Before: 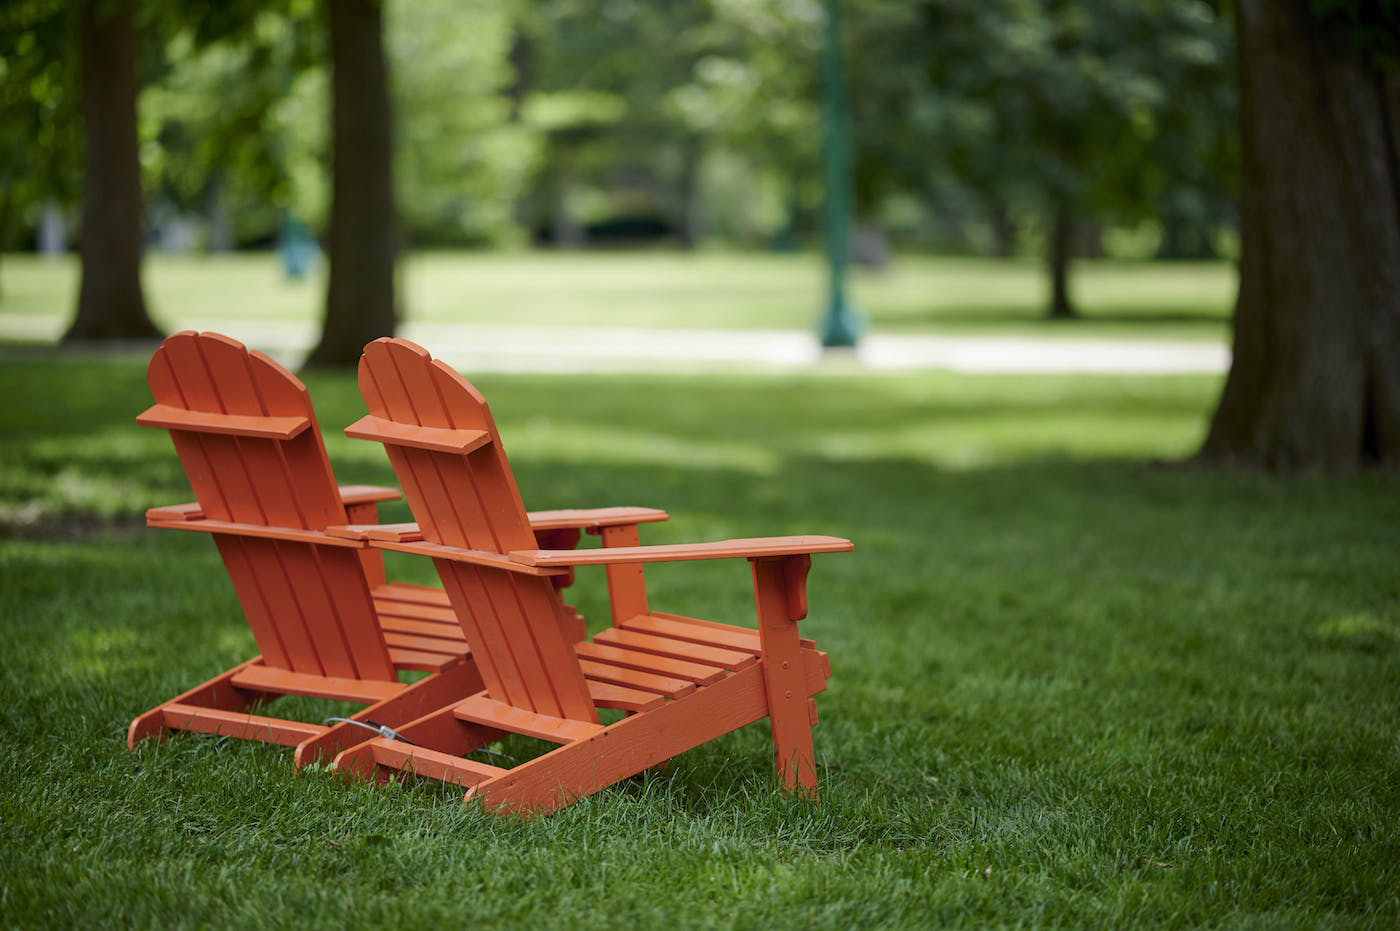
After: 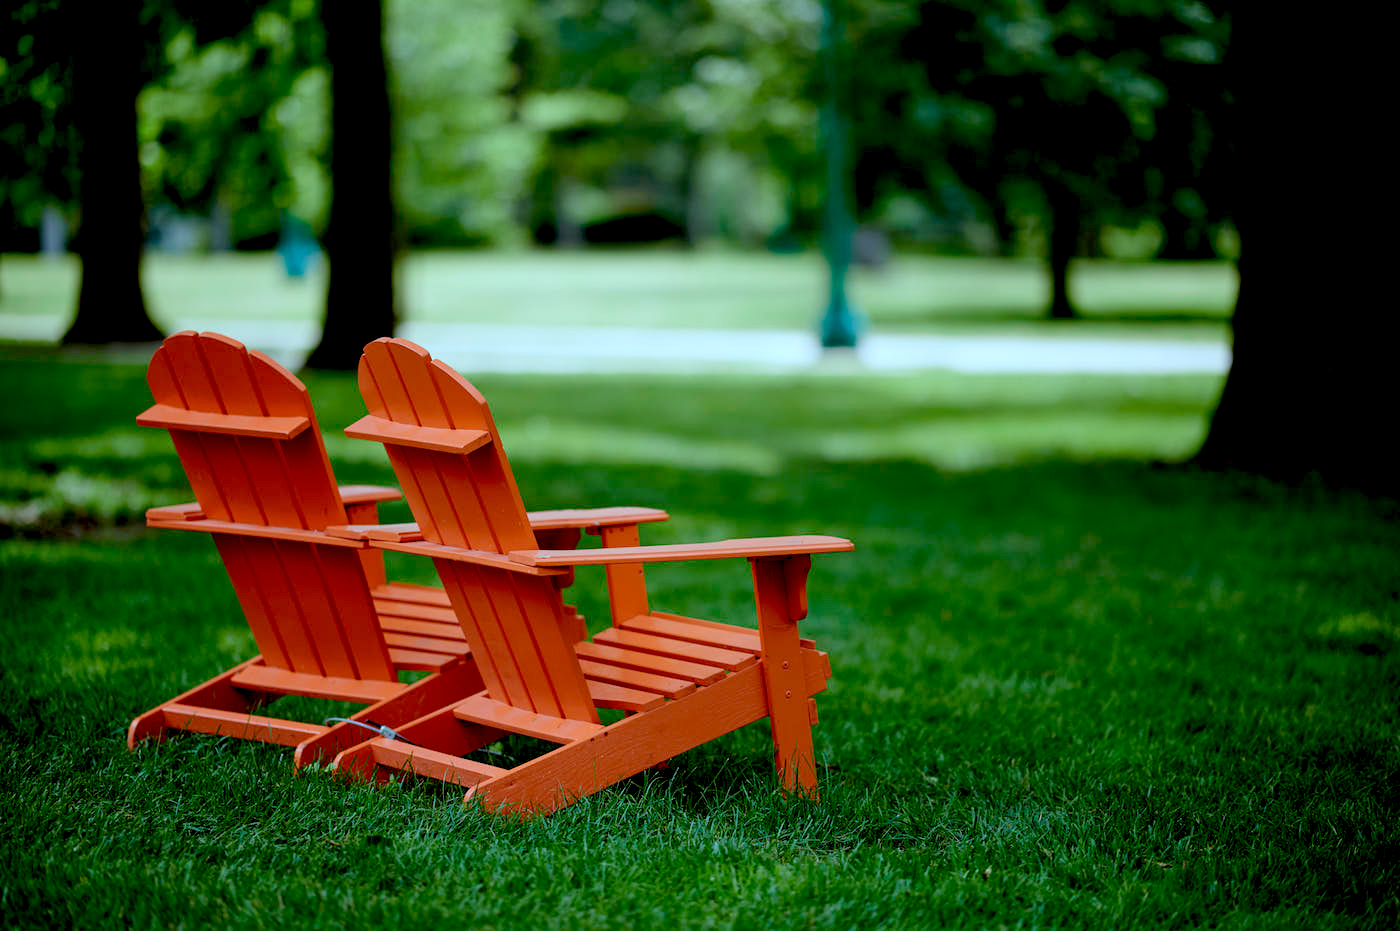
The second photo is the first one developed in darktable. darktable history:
color correction: highlights a* -10.69, highlights b* -19.19
exposure: black level correction 0.029, exposure -0.073 EV, compensate highlight preservation false
